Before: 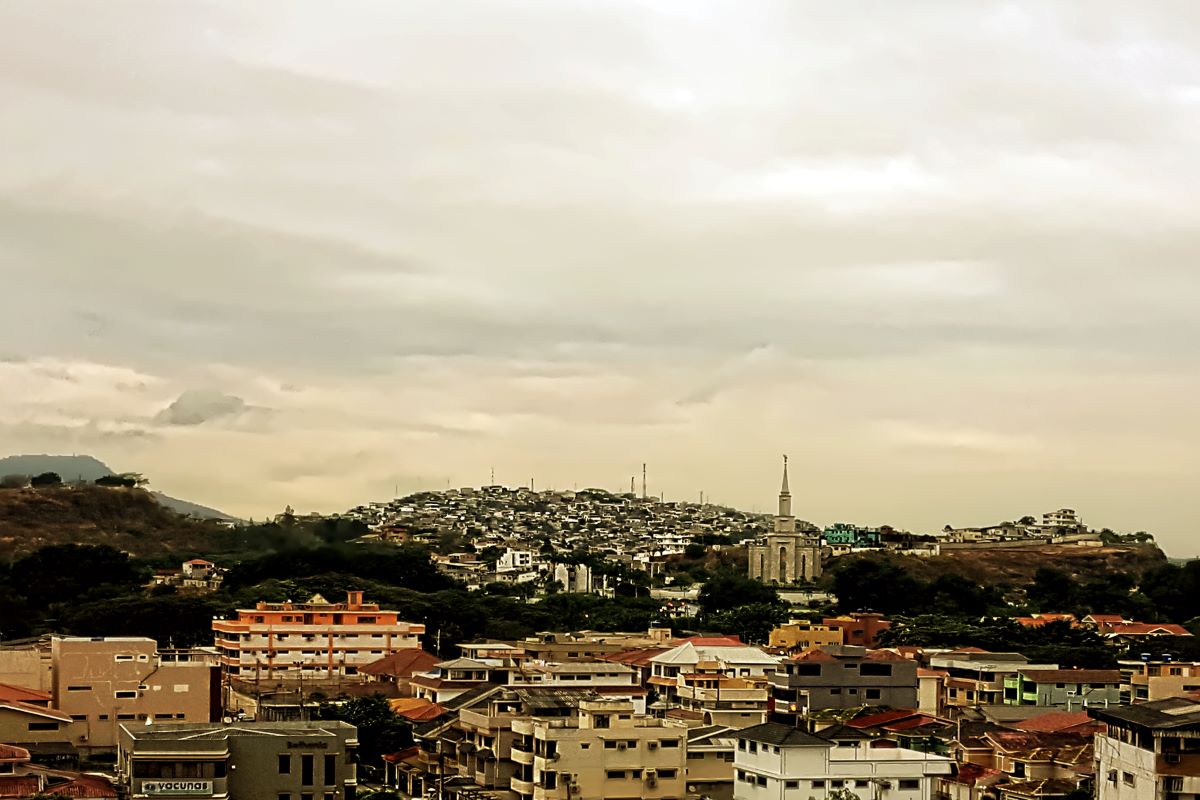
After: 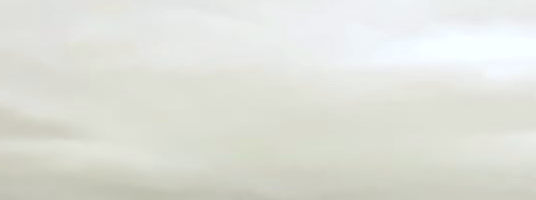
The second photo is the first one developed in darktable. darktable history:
white balance: red 0.974, blue 1.044
crop: left 28.64%, top 16.832%, right 26.637%, bottom 58.055%
sharpen: on, module defaults
